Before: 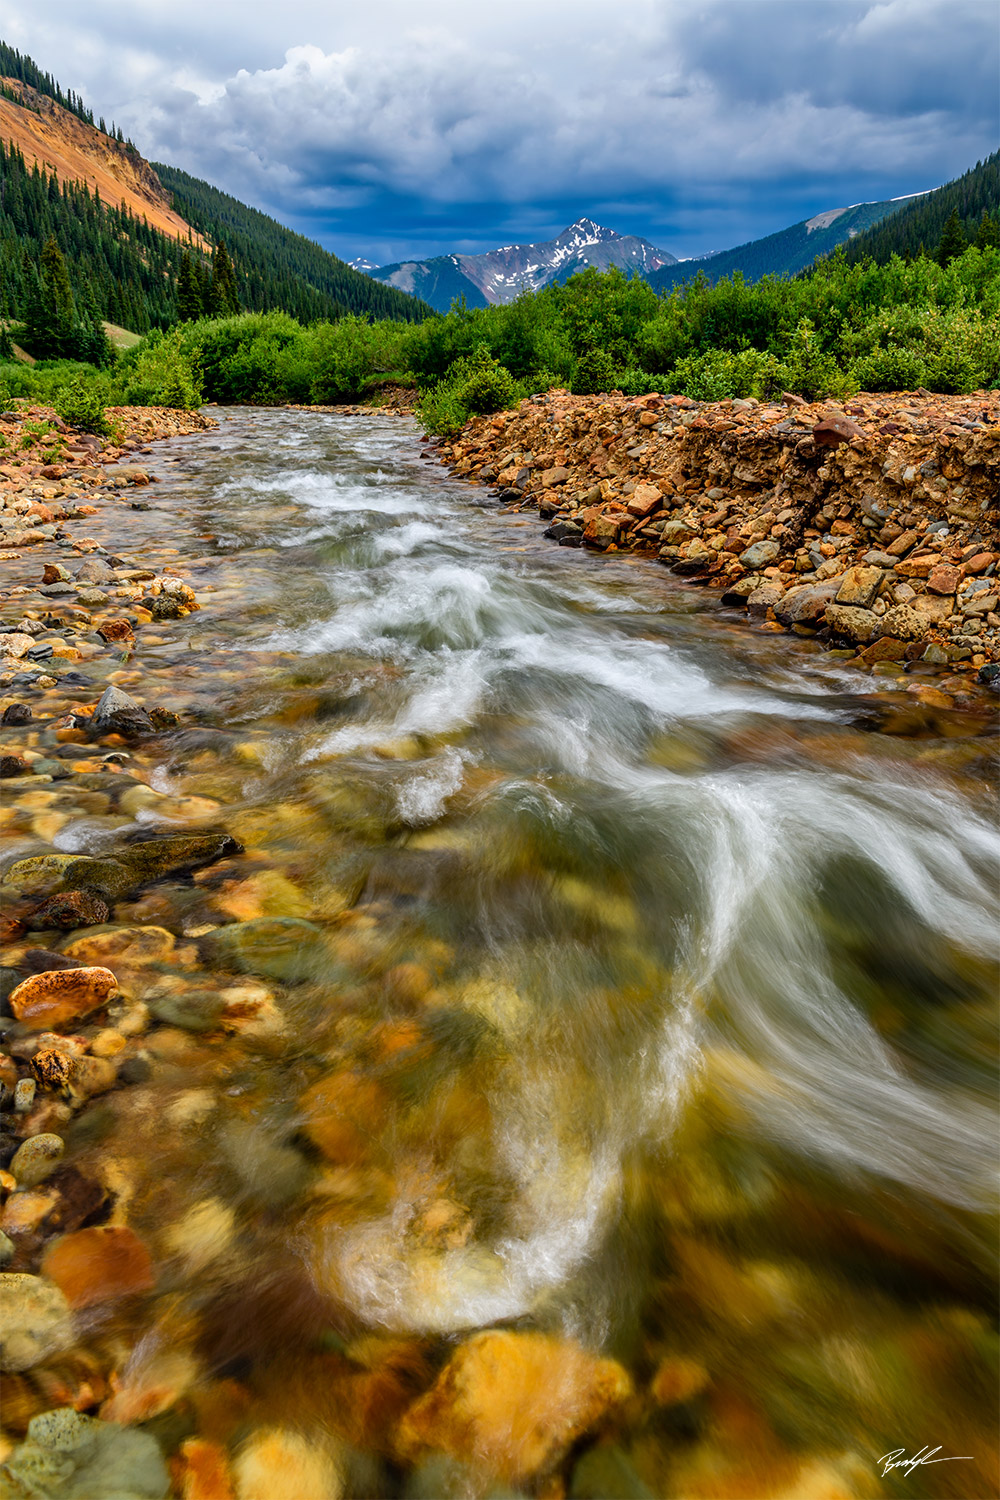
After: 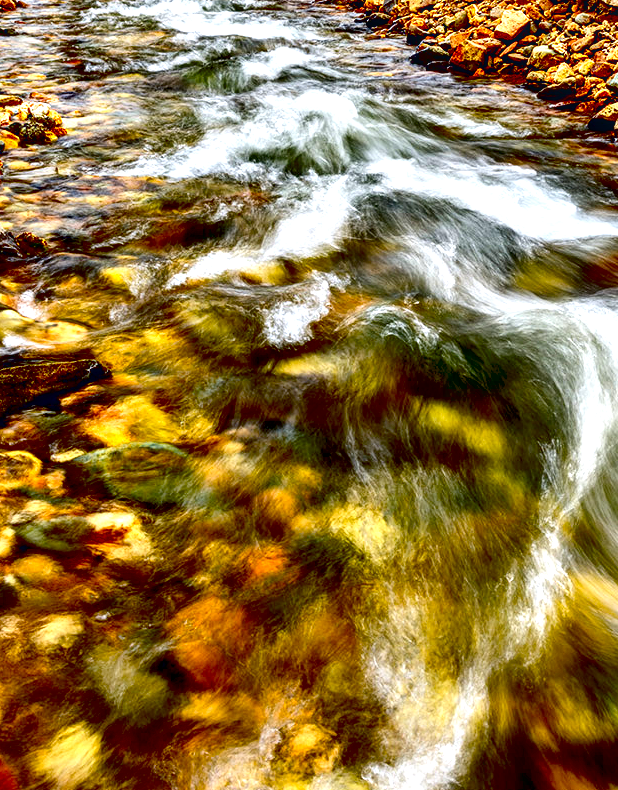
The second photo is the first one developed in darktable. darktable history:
exposure: black level correction 0.04, exposure 0.498 EV, compensate exposure bias true, compensate highlight preservation false
crop: left 13.368%, top 31.685%, right 24.749%, bottom 15.584%
local contrast: detail 130%
contrast brightness saturation: contrast 0.132, brightness -0.049, saturation 0.163
contrast equalizer: octaves 7, y [[0.6 ×6], [0.55 ×6], [0 ×6], [0 ×6], [0 ×6]]
